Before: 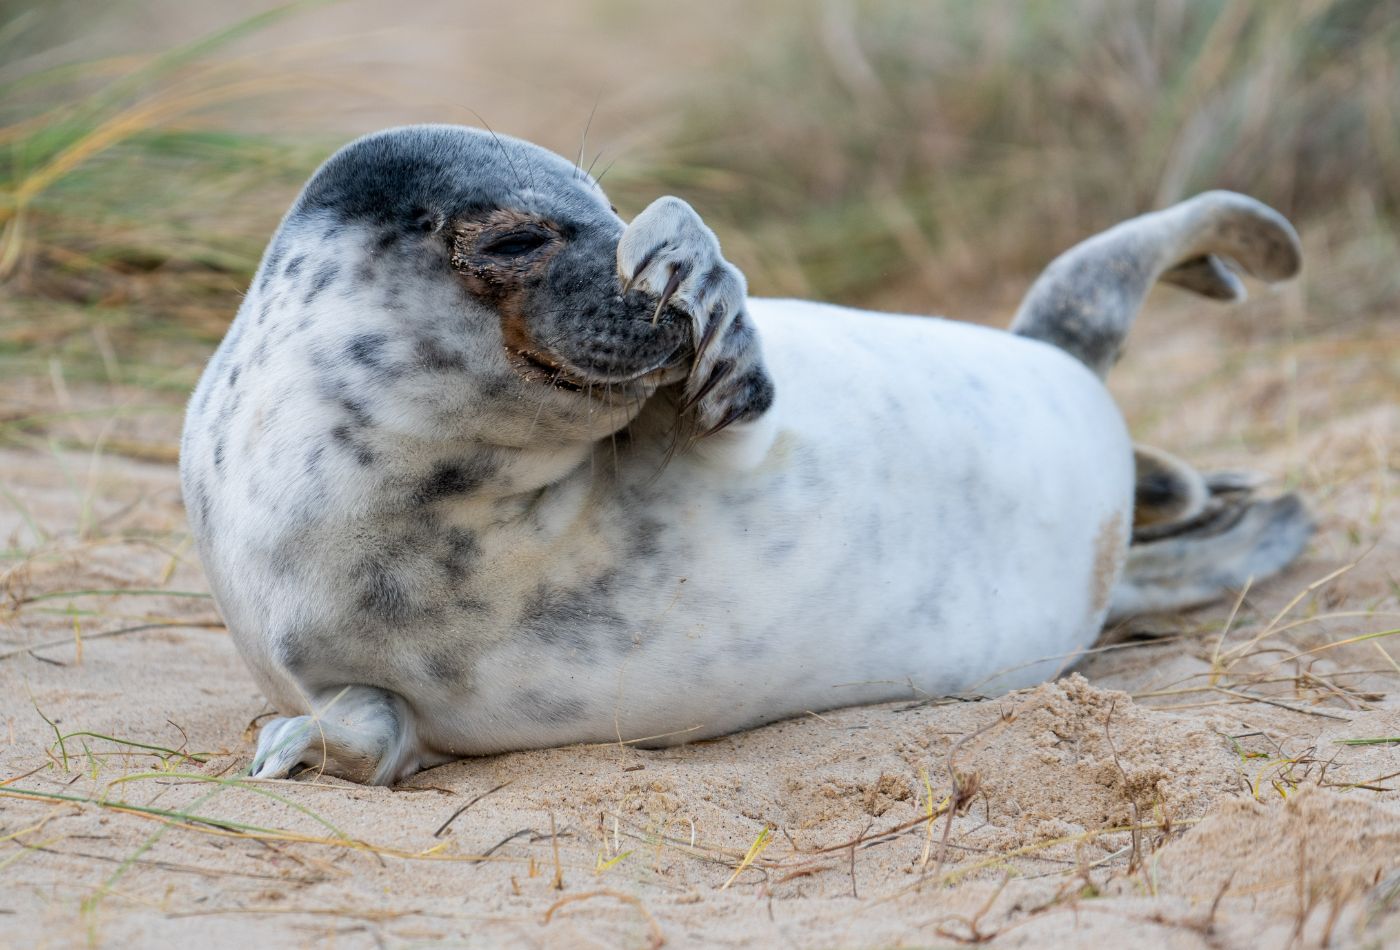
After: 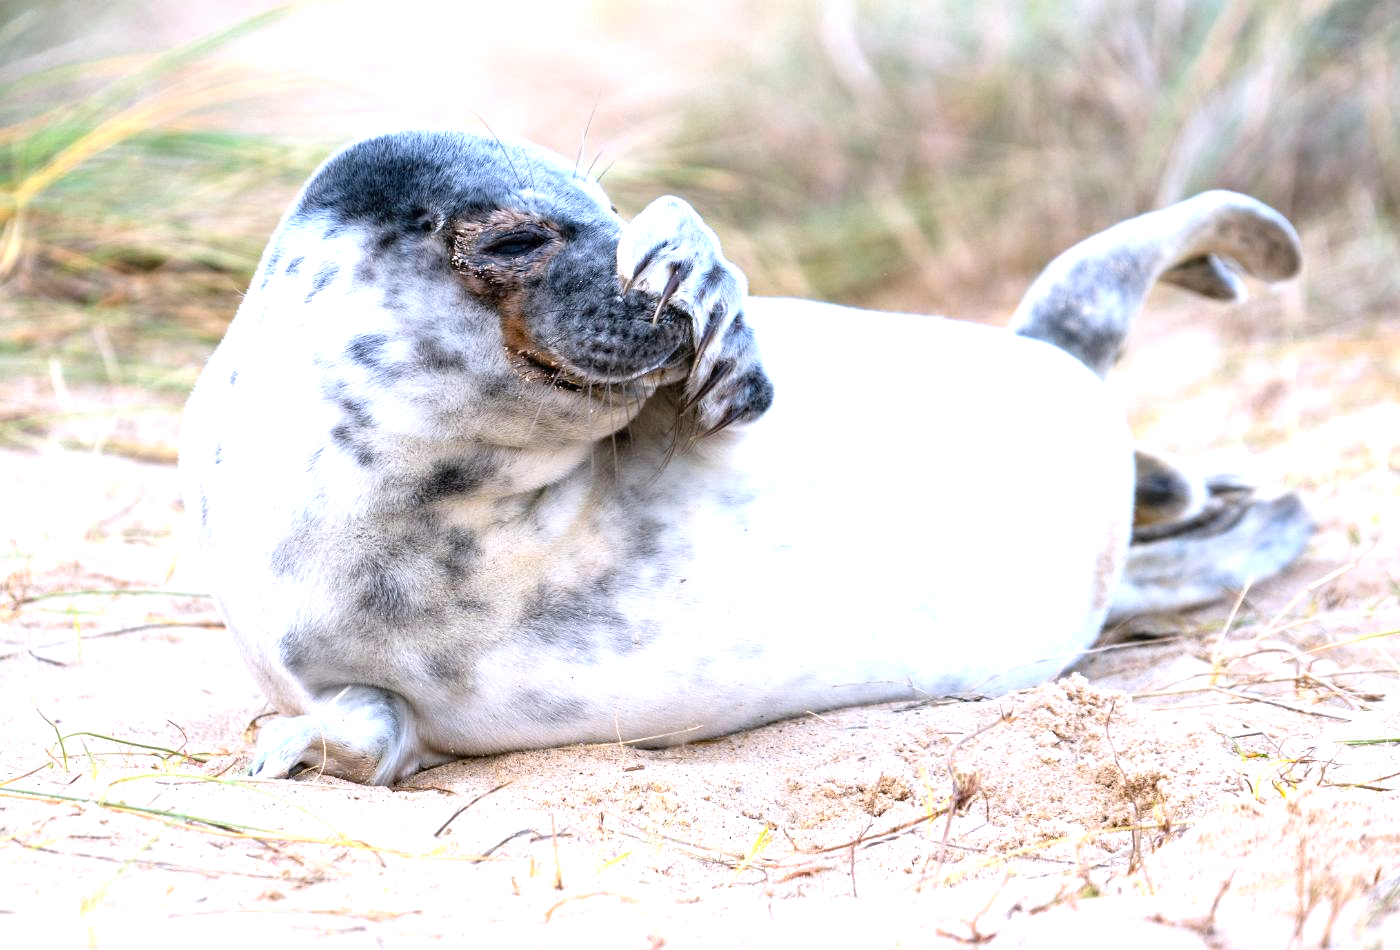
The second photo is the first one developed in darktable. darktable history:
exposure: black level correction 0, exposure 1.3 EV, compensate exposure bias true, compensate highlight preservation false
white balance: red 1.004, blue 1.096
